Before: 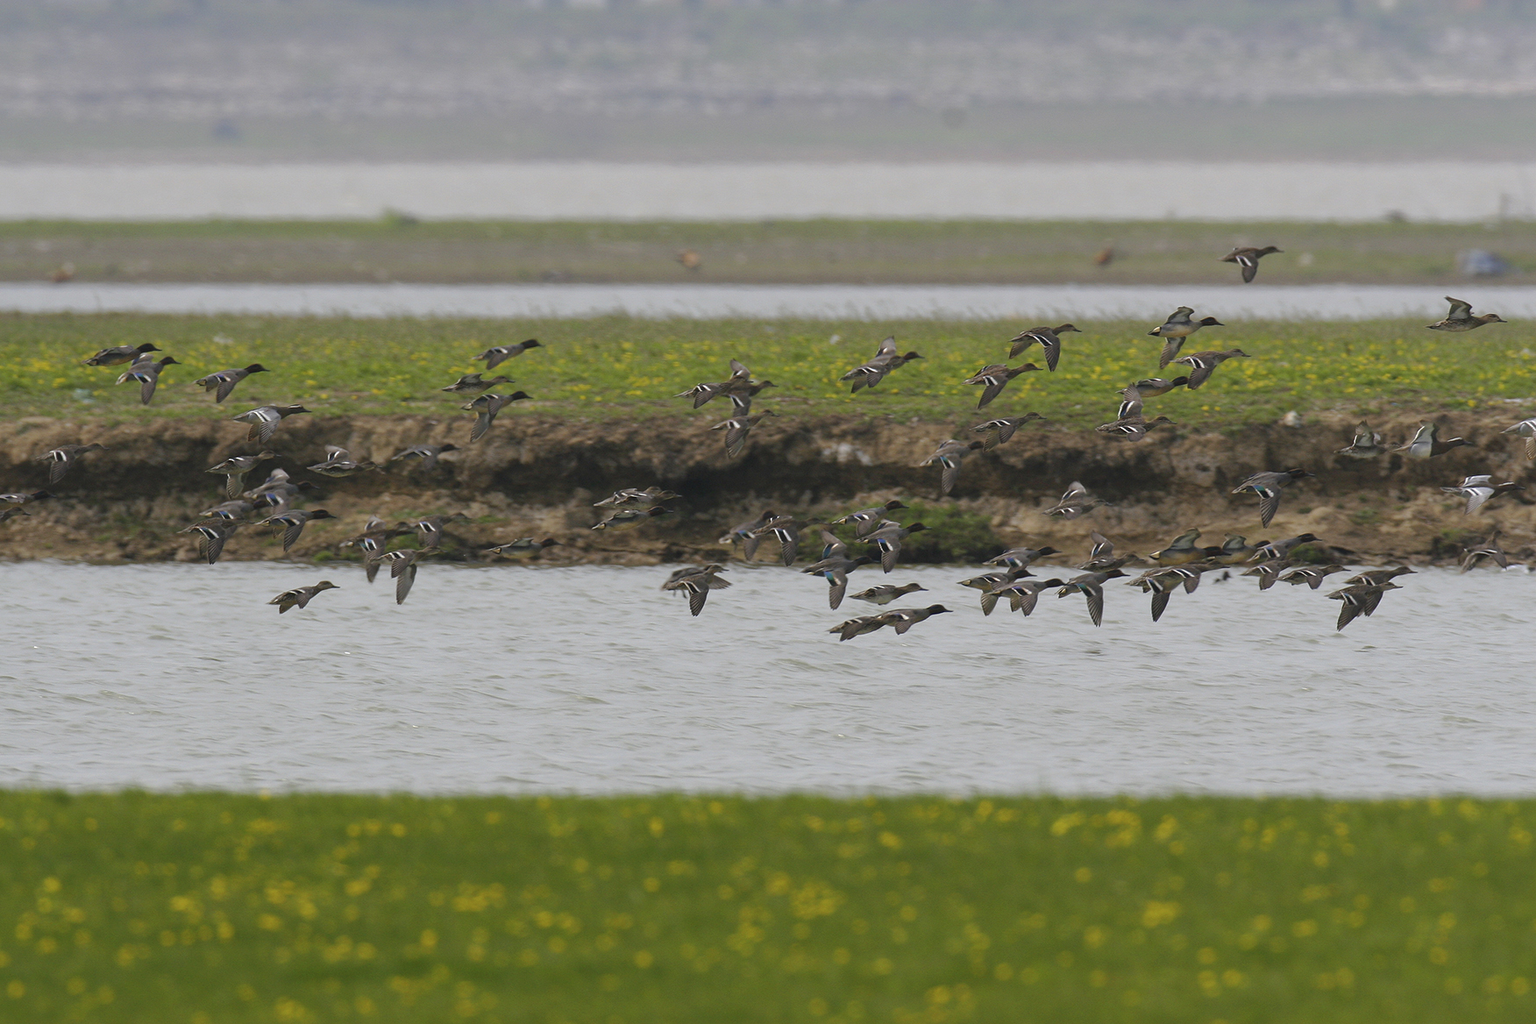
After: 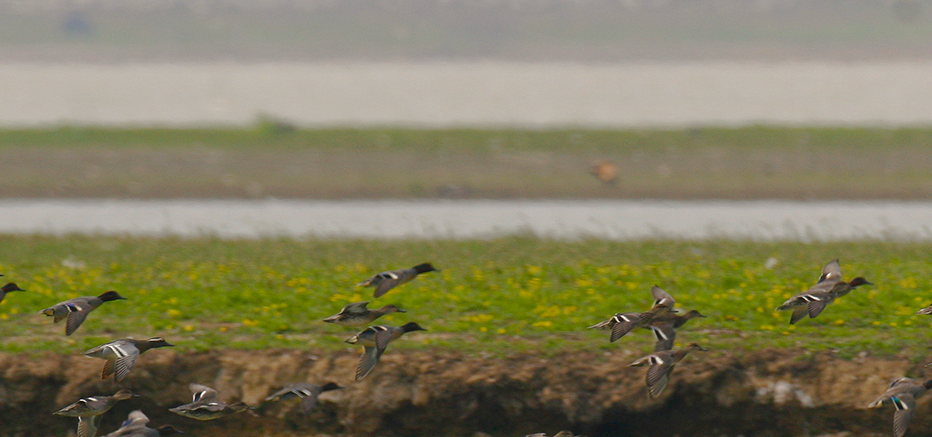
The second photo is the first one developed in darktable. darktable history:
crop: left 10.355%, top 10.663%, right 36.396%, bottom 51.891%
color balance rgb: highlights gain › chroma 3.048%, highlights gain › hue 77.87°, perceptual saturation grading › global saturation 20%, perceptual saturation grading › highlights -25.463%, perceptual saturation grading › shadows 24.221%, global vibrance 10.026%
